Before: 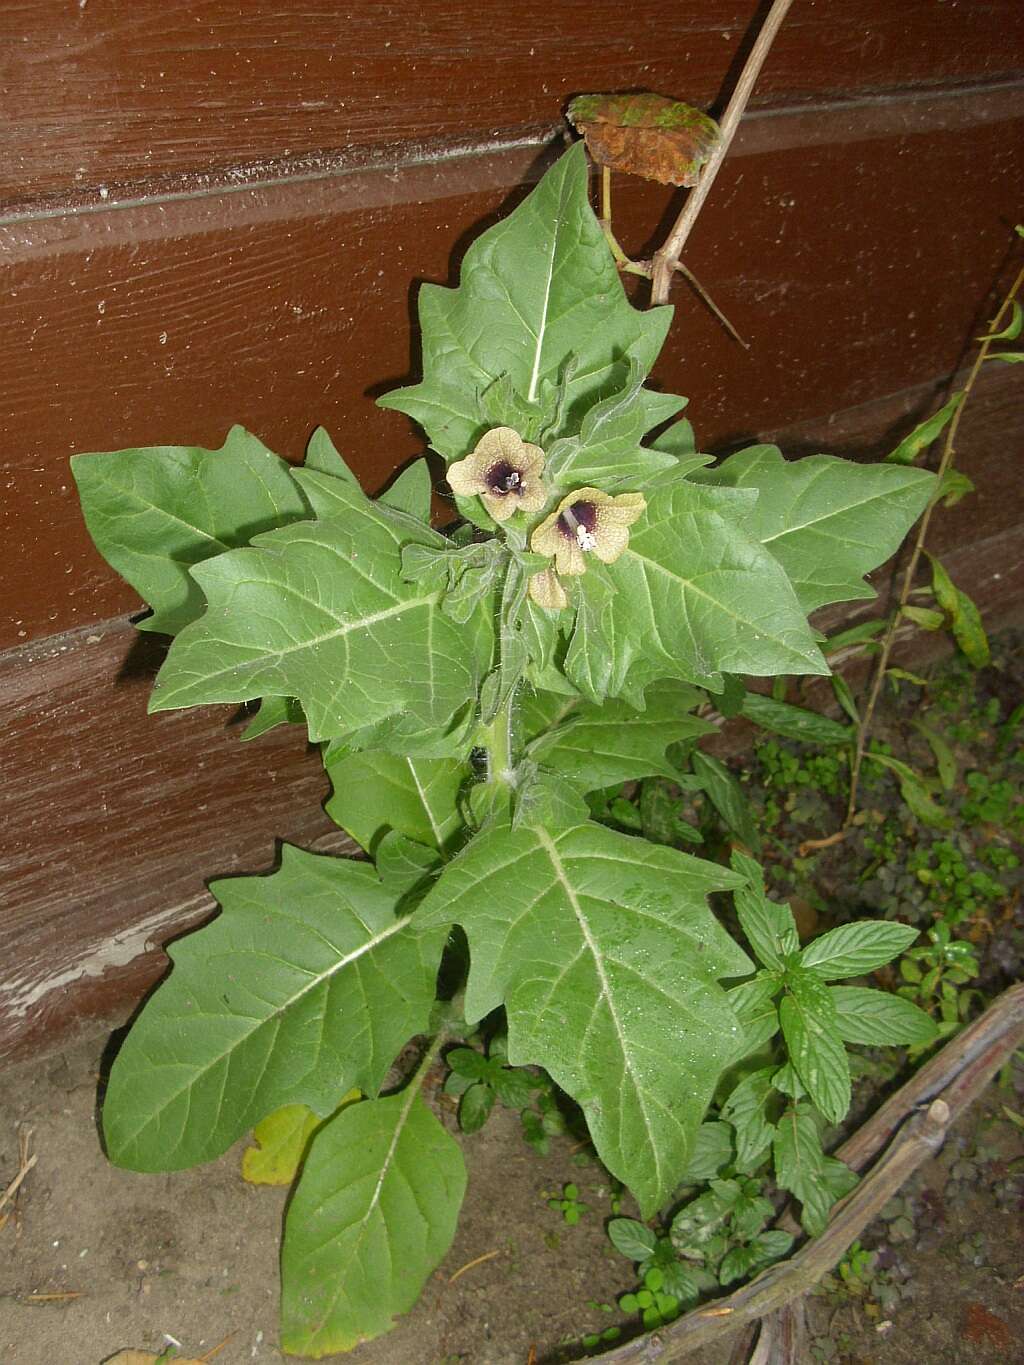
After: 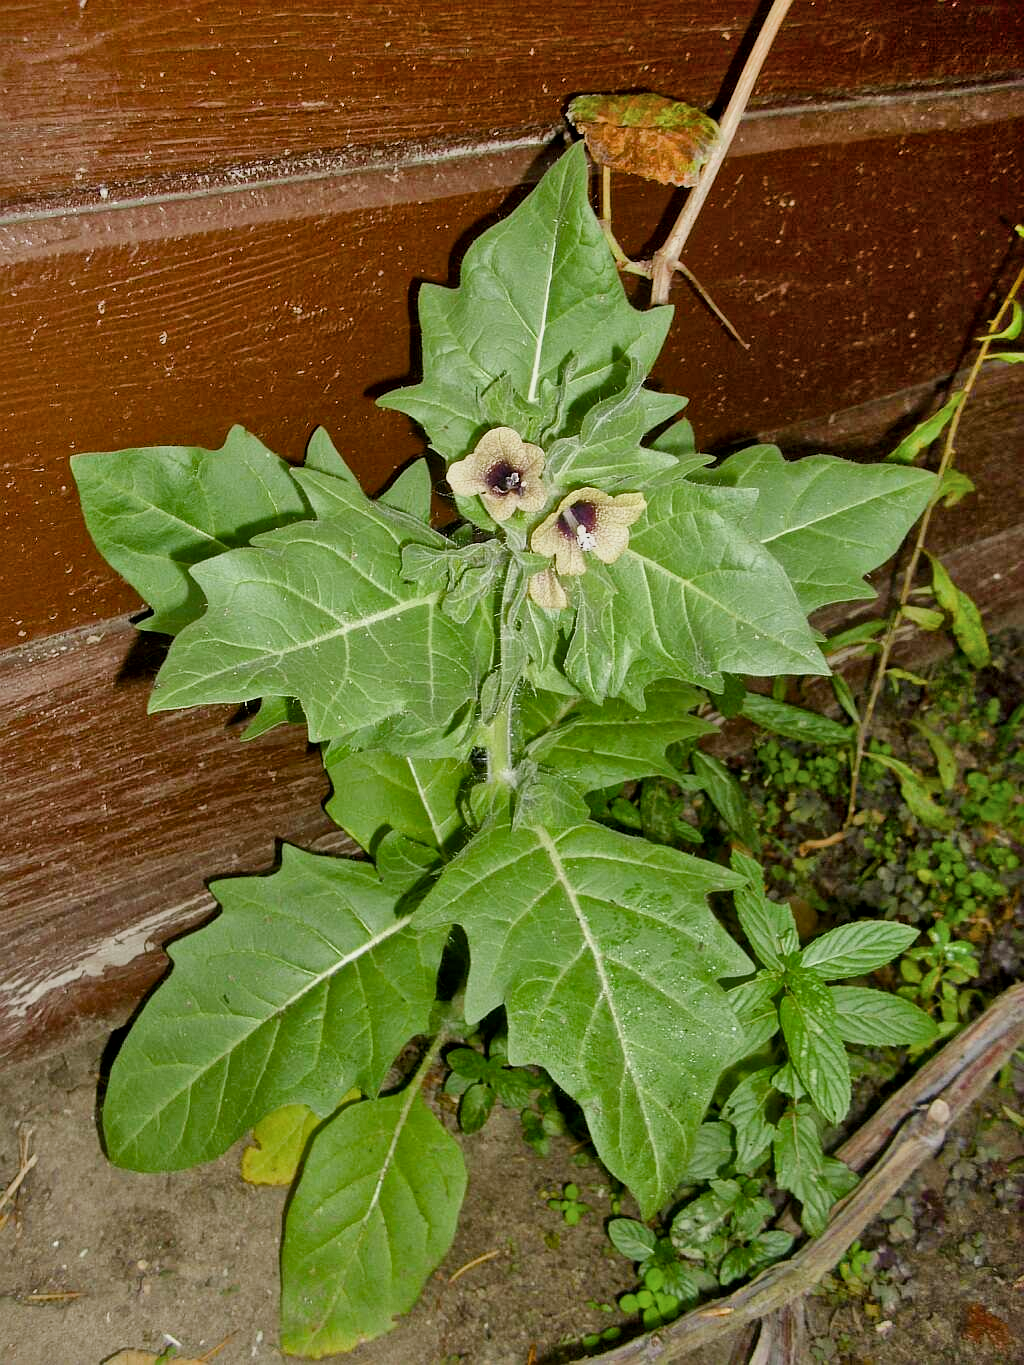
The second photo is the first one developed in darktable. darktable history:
tone equalizer: on, module defaults
local contrast: mode bilateral grid, contrast 20, coarseness 20, detail 150%, midtone range 0.2
color balance rgb: perceptual saturation grading › global saturation 20%, perceptual saturation grading › highlights -25%, perceptual saturation grading › shadows 25%
filmic rgb: hardness 4.17
shadows and highlights: soften with gaussian
